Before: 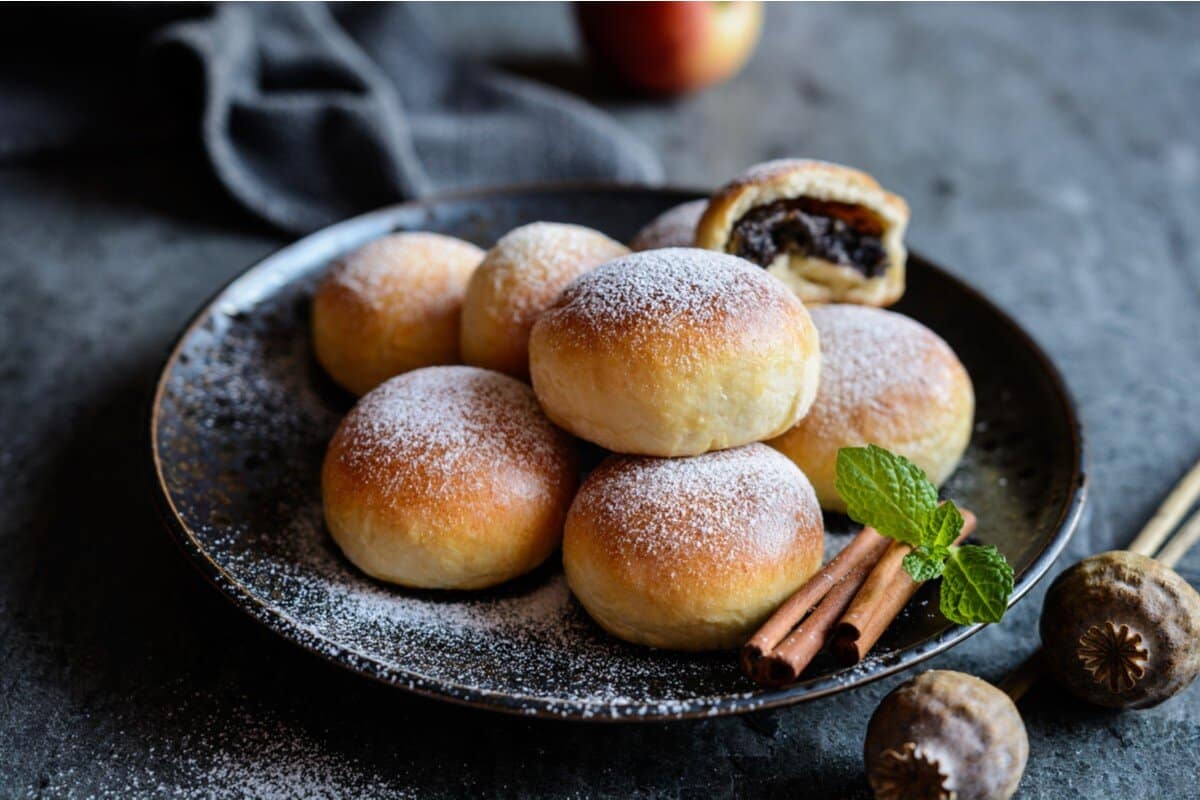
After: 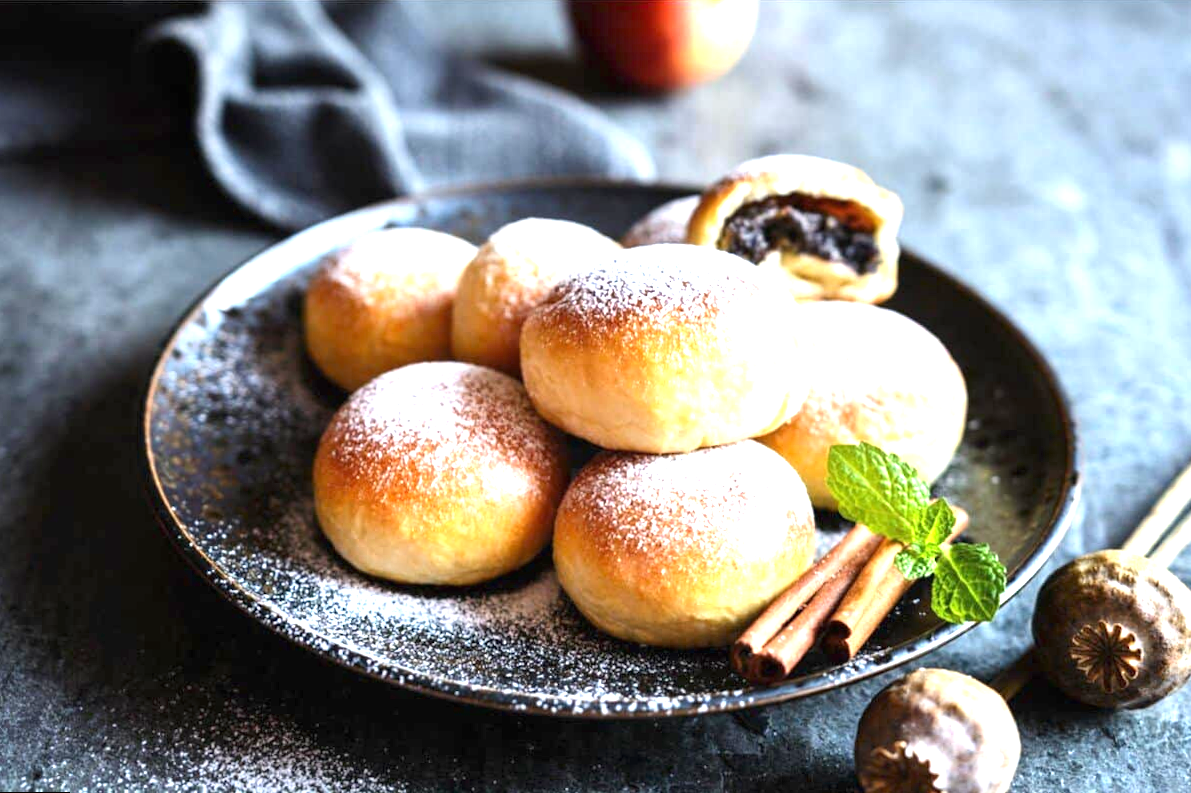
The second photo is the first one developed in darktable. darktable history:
rotate and perspective: rotation 0.192°, lens shift (horizontal) -0.015, crop left 0.005, crop right 0.996, crop top 0.006, crop bottom 0.99
exposure: black level correction 0, exposure 1.675 EV, compensate exposure bias true, compensate highlight preservation false
